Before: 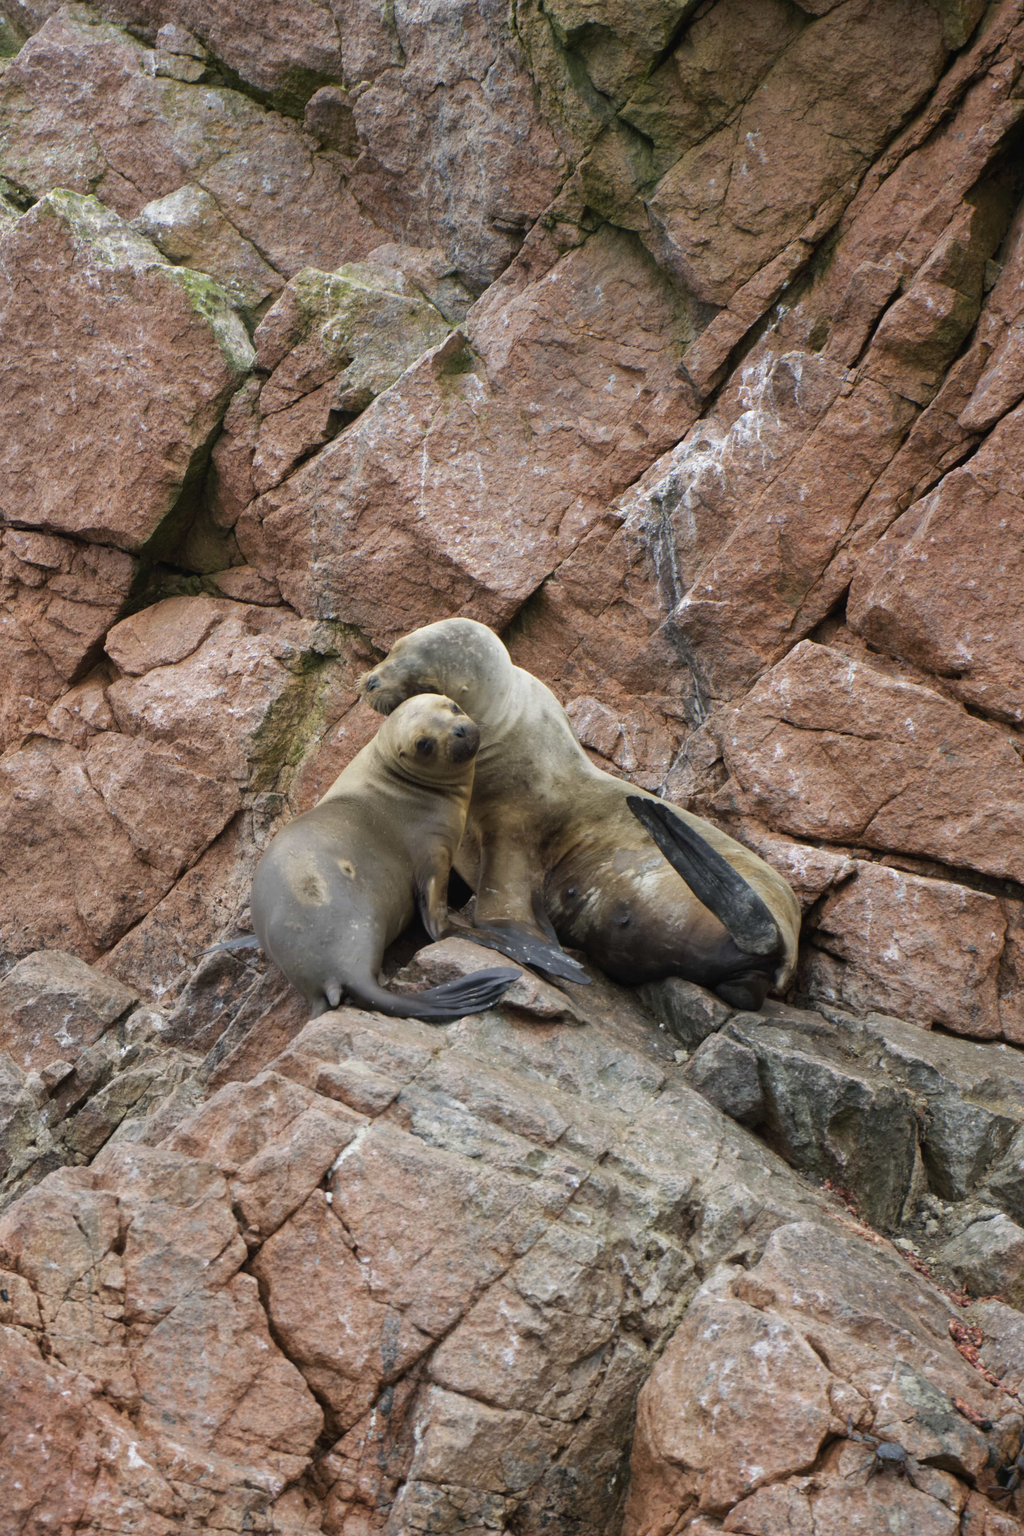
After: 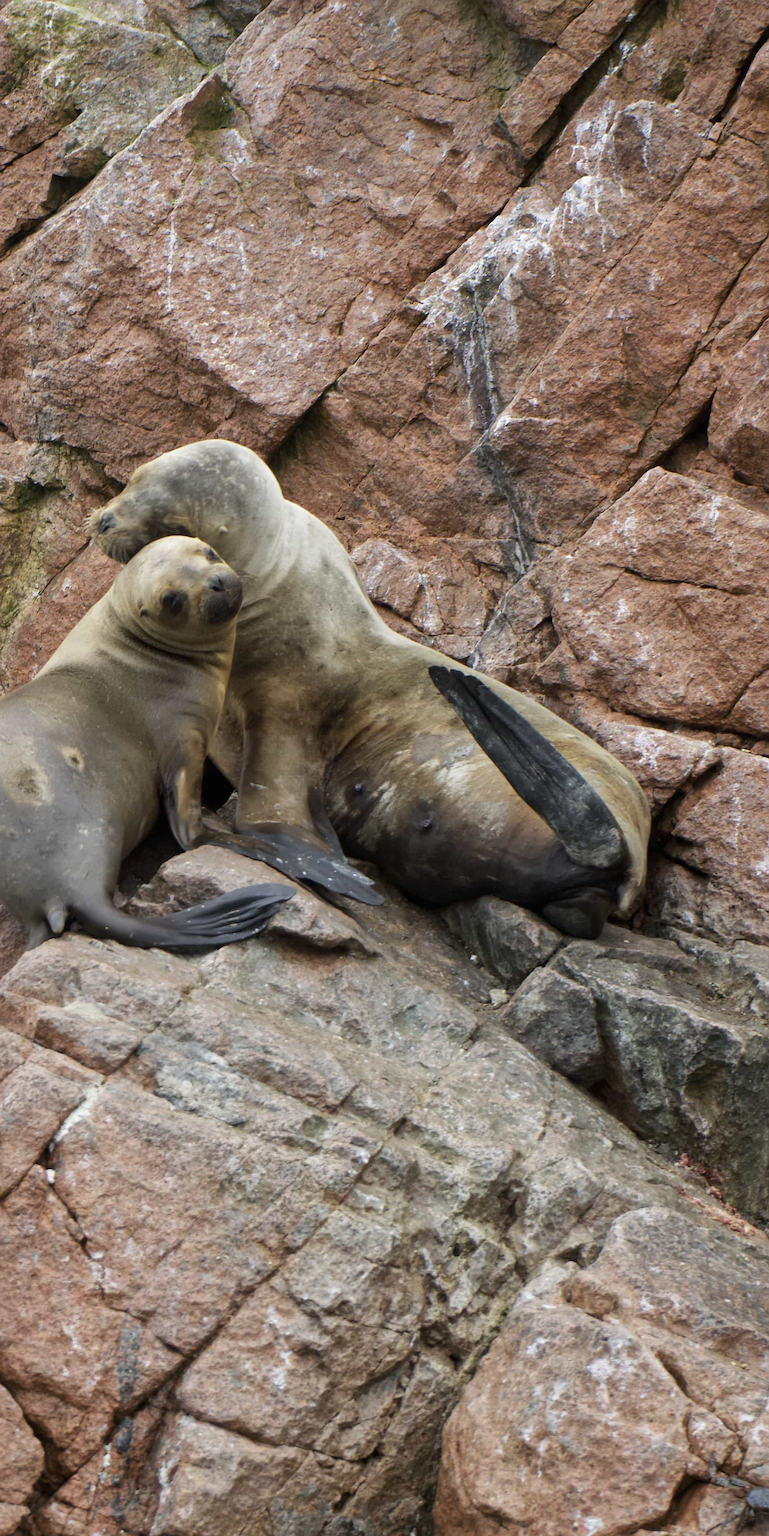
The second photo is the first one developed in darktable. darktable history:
sharpen: radius 1.864, amount 0.398, threshold 1.271
crop and rotate: left 28.256%, top 17.734%, right 12.656%, bottom 3.573%
local contrast: mode bilateral grid, contrast 20, coarseness 50, detail 120%, midtone range 0.2
